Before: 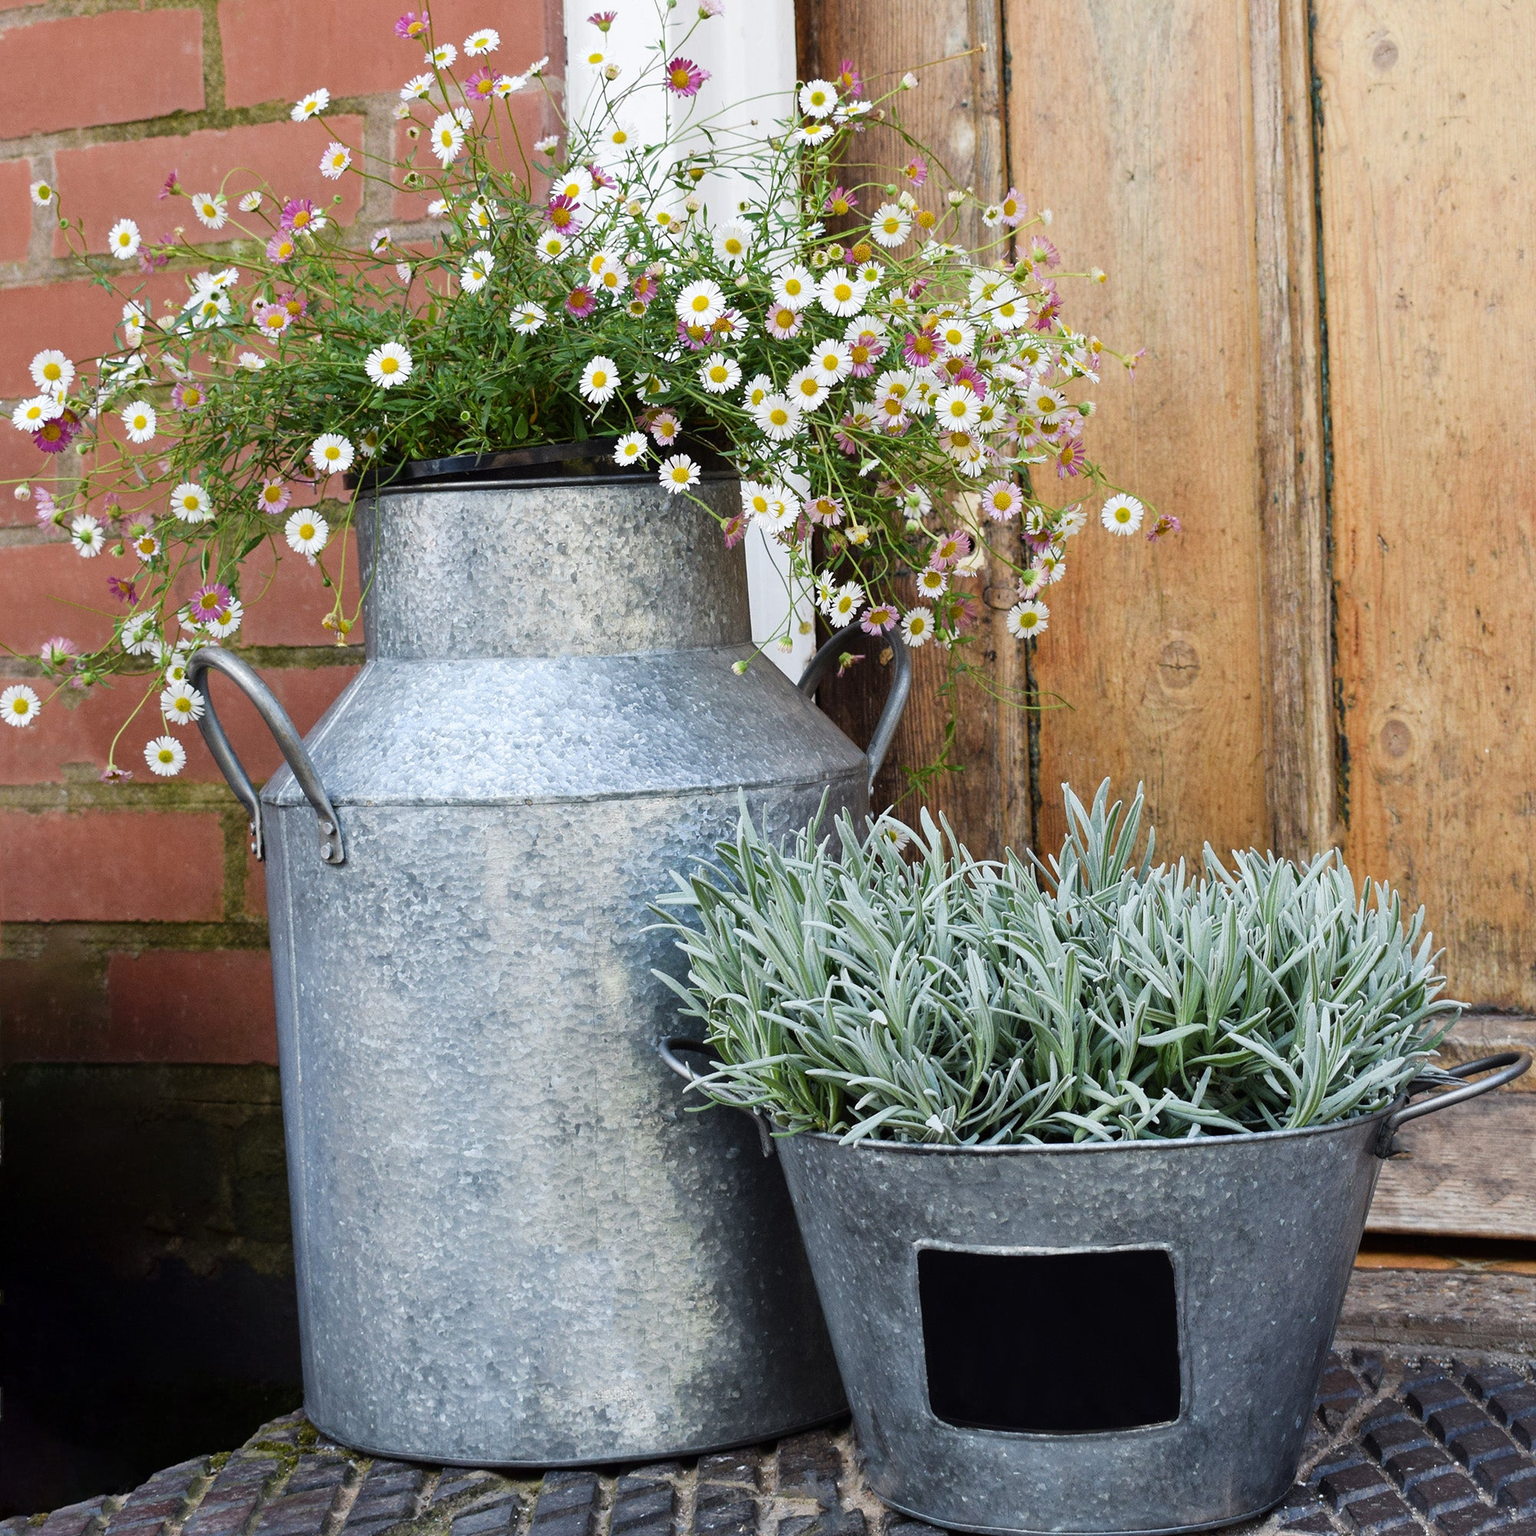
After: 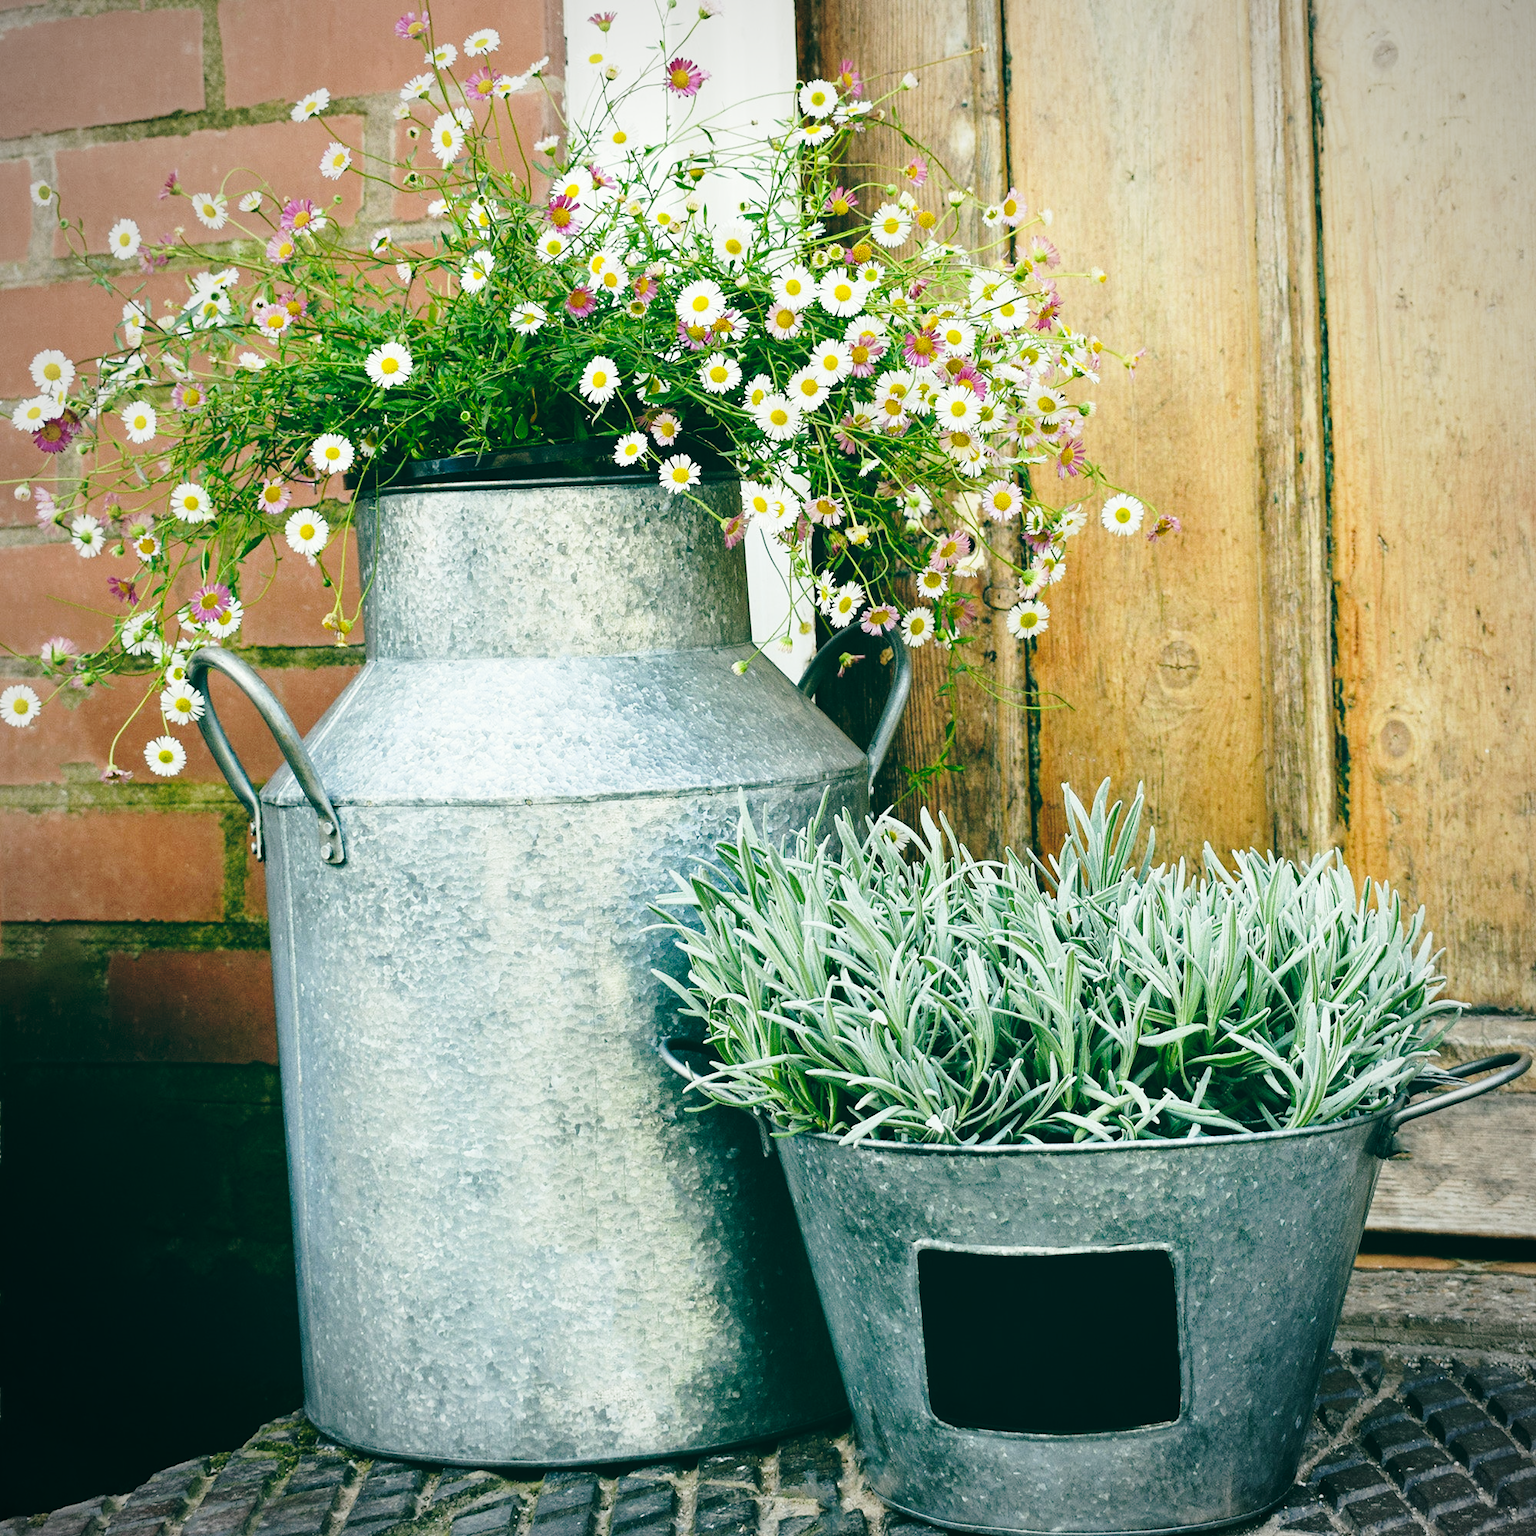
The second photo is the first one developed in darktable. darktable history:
color balance: lift [1.005, 0.99, 1.007, 1.01], gamma [1, 1.034, 1.032, 0.966], gain [0.873, 1.055, 1.067, 0.933]
white balance: red 0.982, blue 1.018
base curve: curves: ch0 [(0, 0) (0.036, 0.037) (0.121, 0.228) (0.46, 0.76) (0.859, 0.983) (1, 1)], preserve colors none
vignetting: fall-off radius 60.92%
